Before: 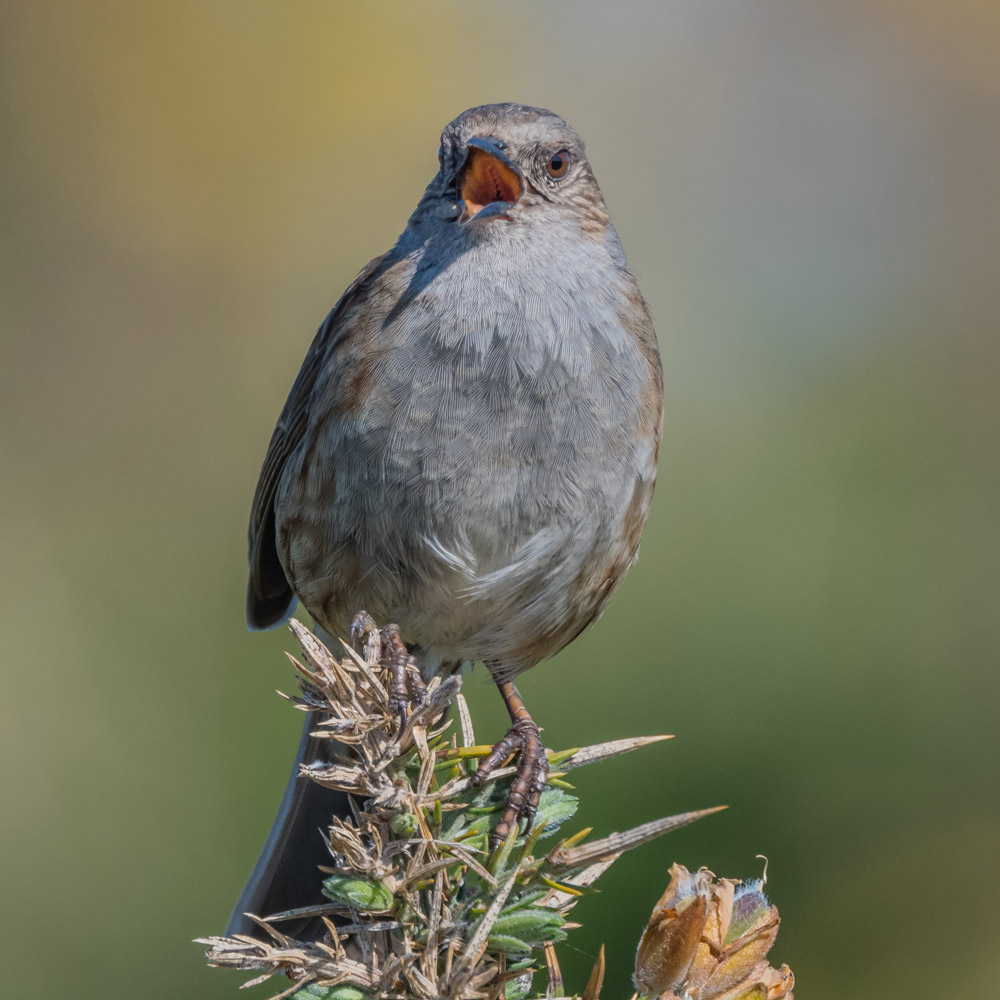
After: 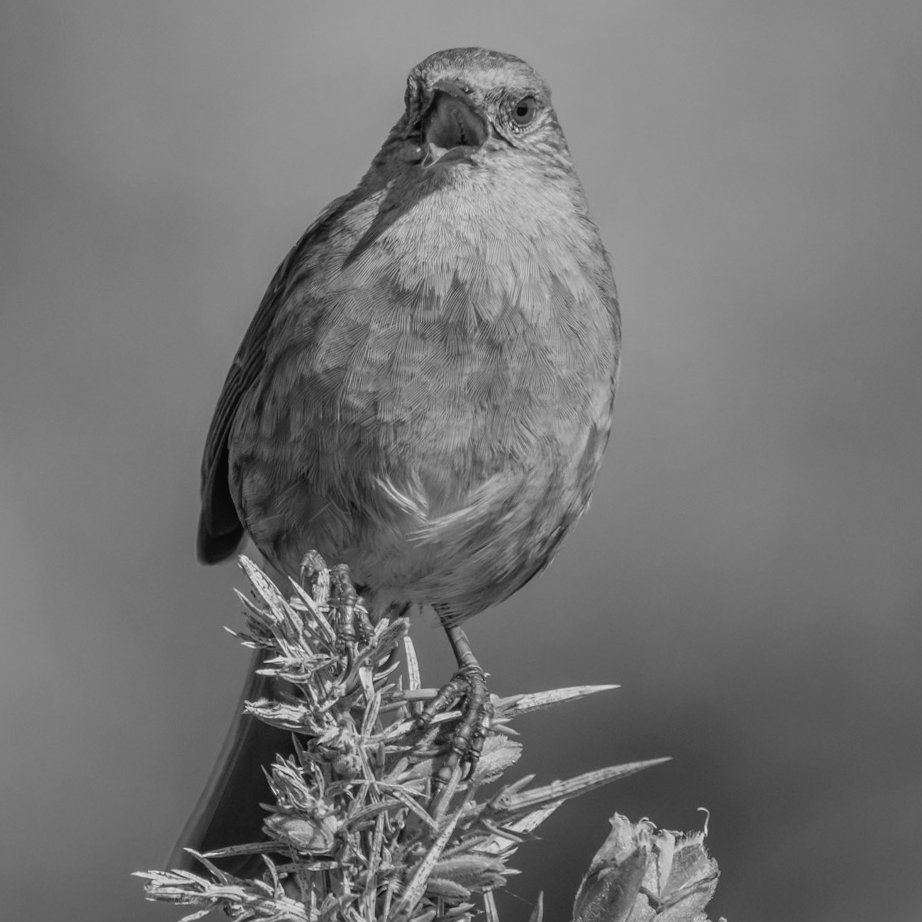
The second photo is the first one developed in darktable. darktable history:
monochrome: on, module defaults
crop and rotate: angle -1.96°, left 3.097%, top 4.154%, right 1.586%, bottom 0.529%
